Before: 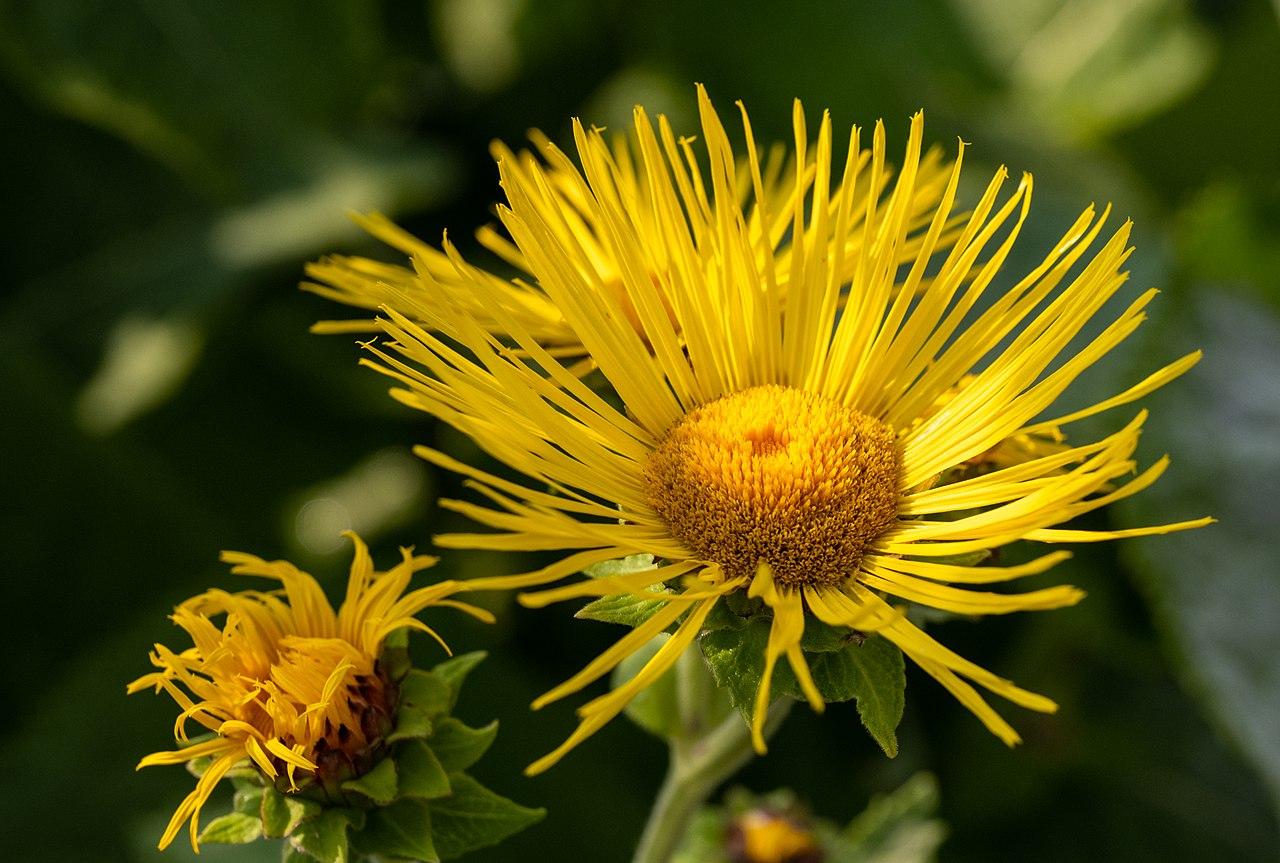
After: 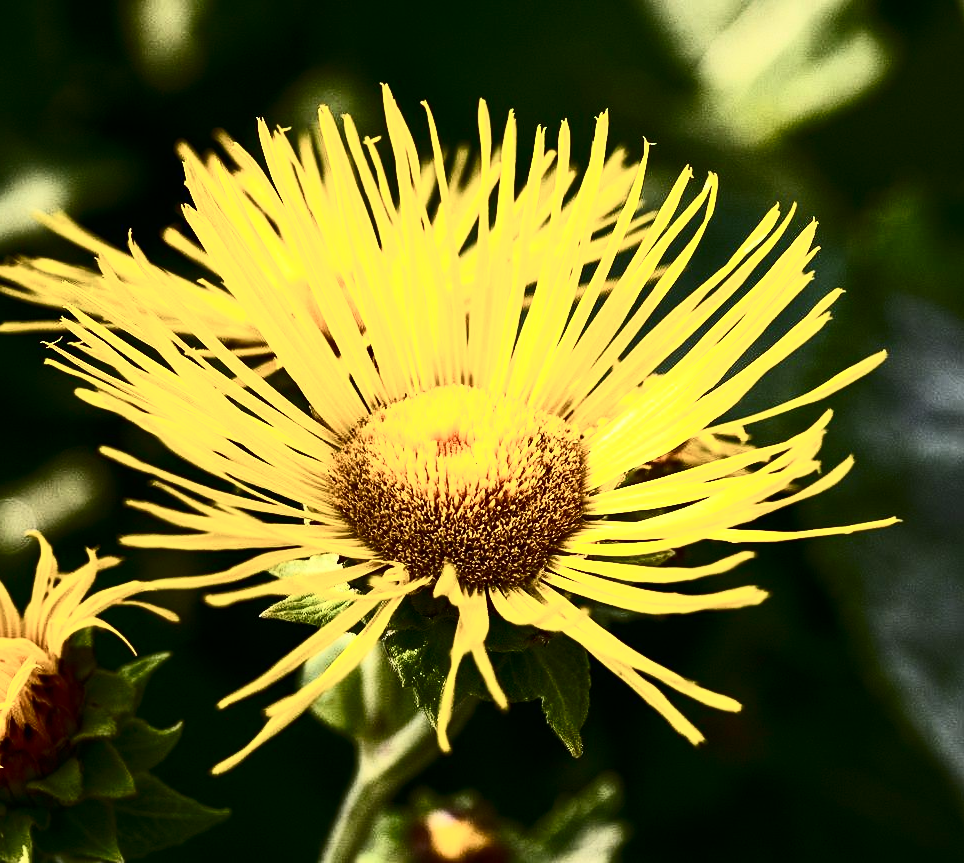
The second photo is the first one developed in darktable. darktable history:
contrast brightness saturation: contrast 0.912, brightness 0.204
crop and rotate: left 24.687%
